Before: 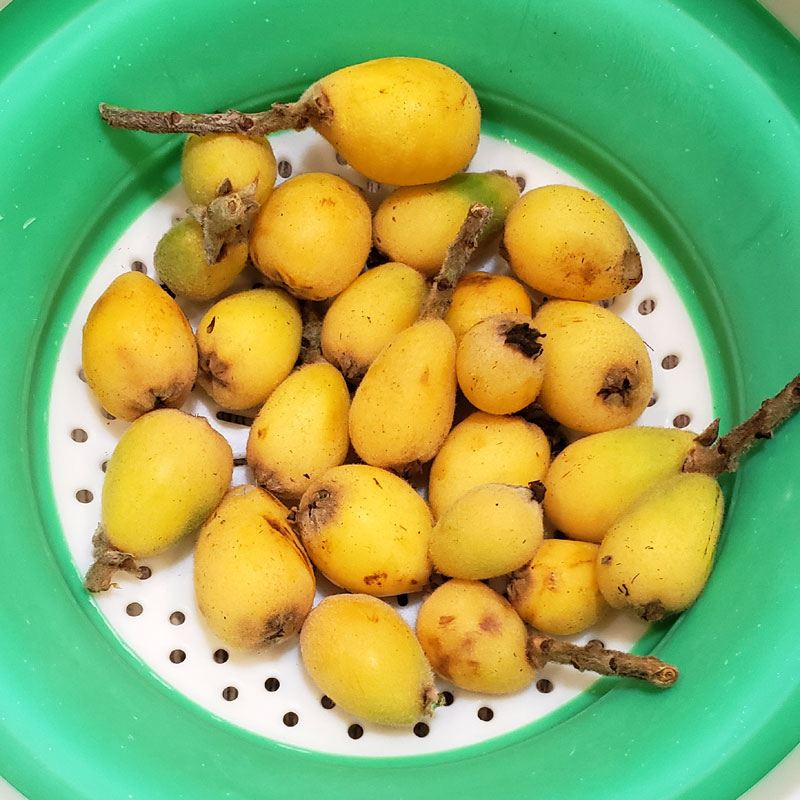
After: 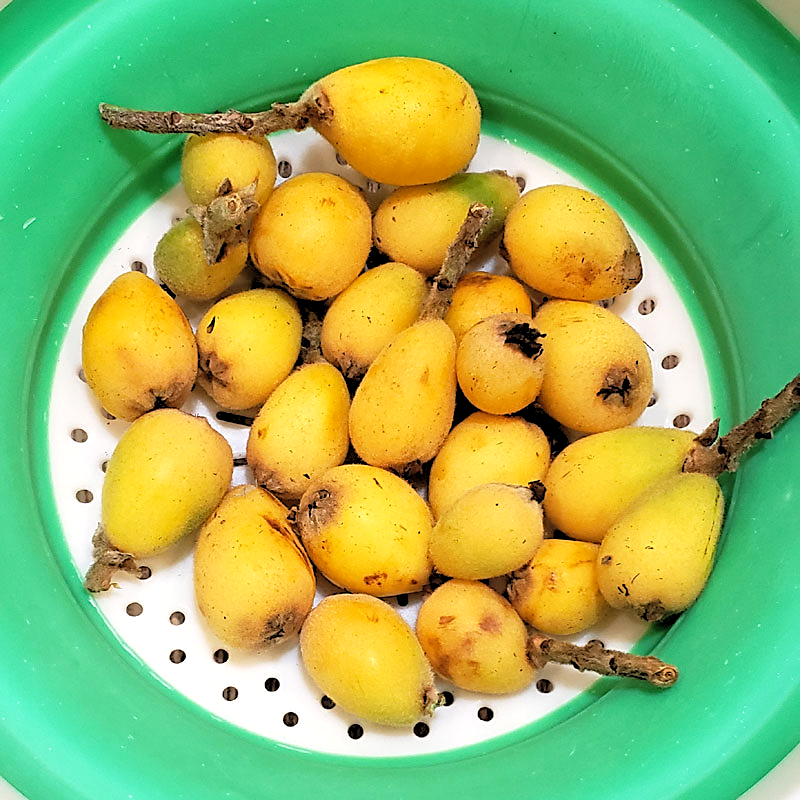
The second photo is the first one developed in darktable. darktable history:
rgb levels: levels [[0.013, 0.434, 0.89], [0, 0.5, 1], [0, 0.5, 1]]
sharpen: on, module defaults
shadows and highlights: shadows 25, highlights -25
